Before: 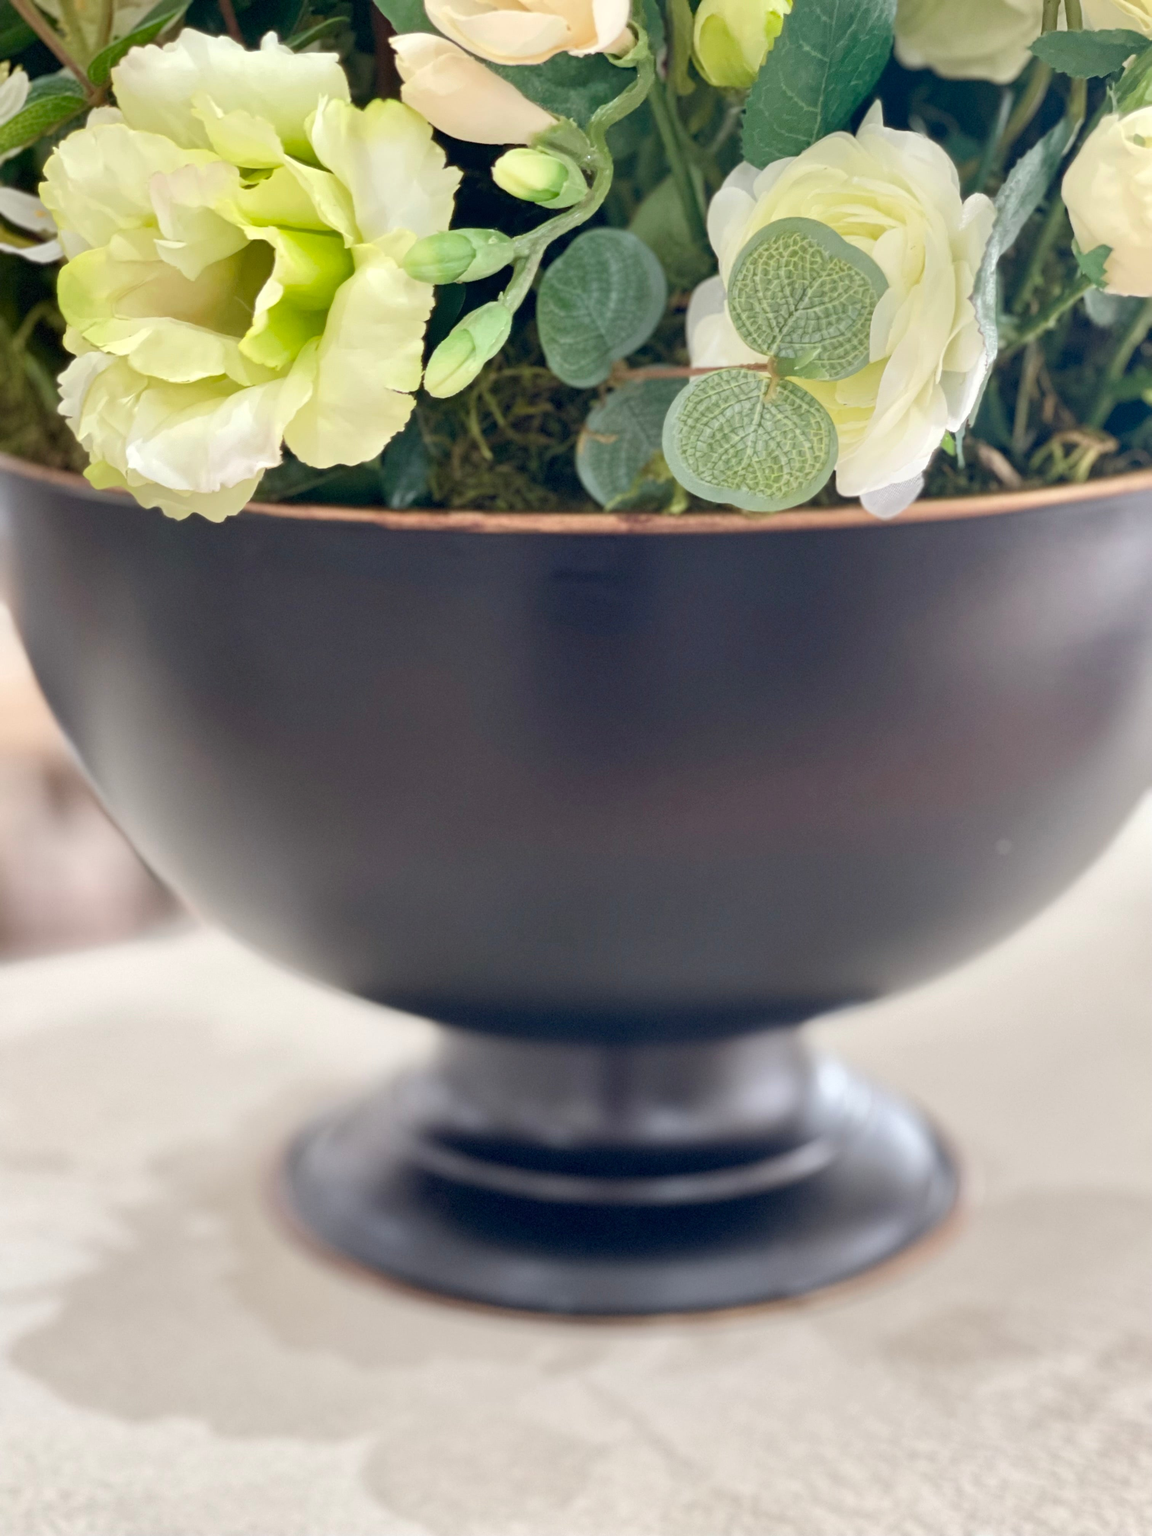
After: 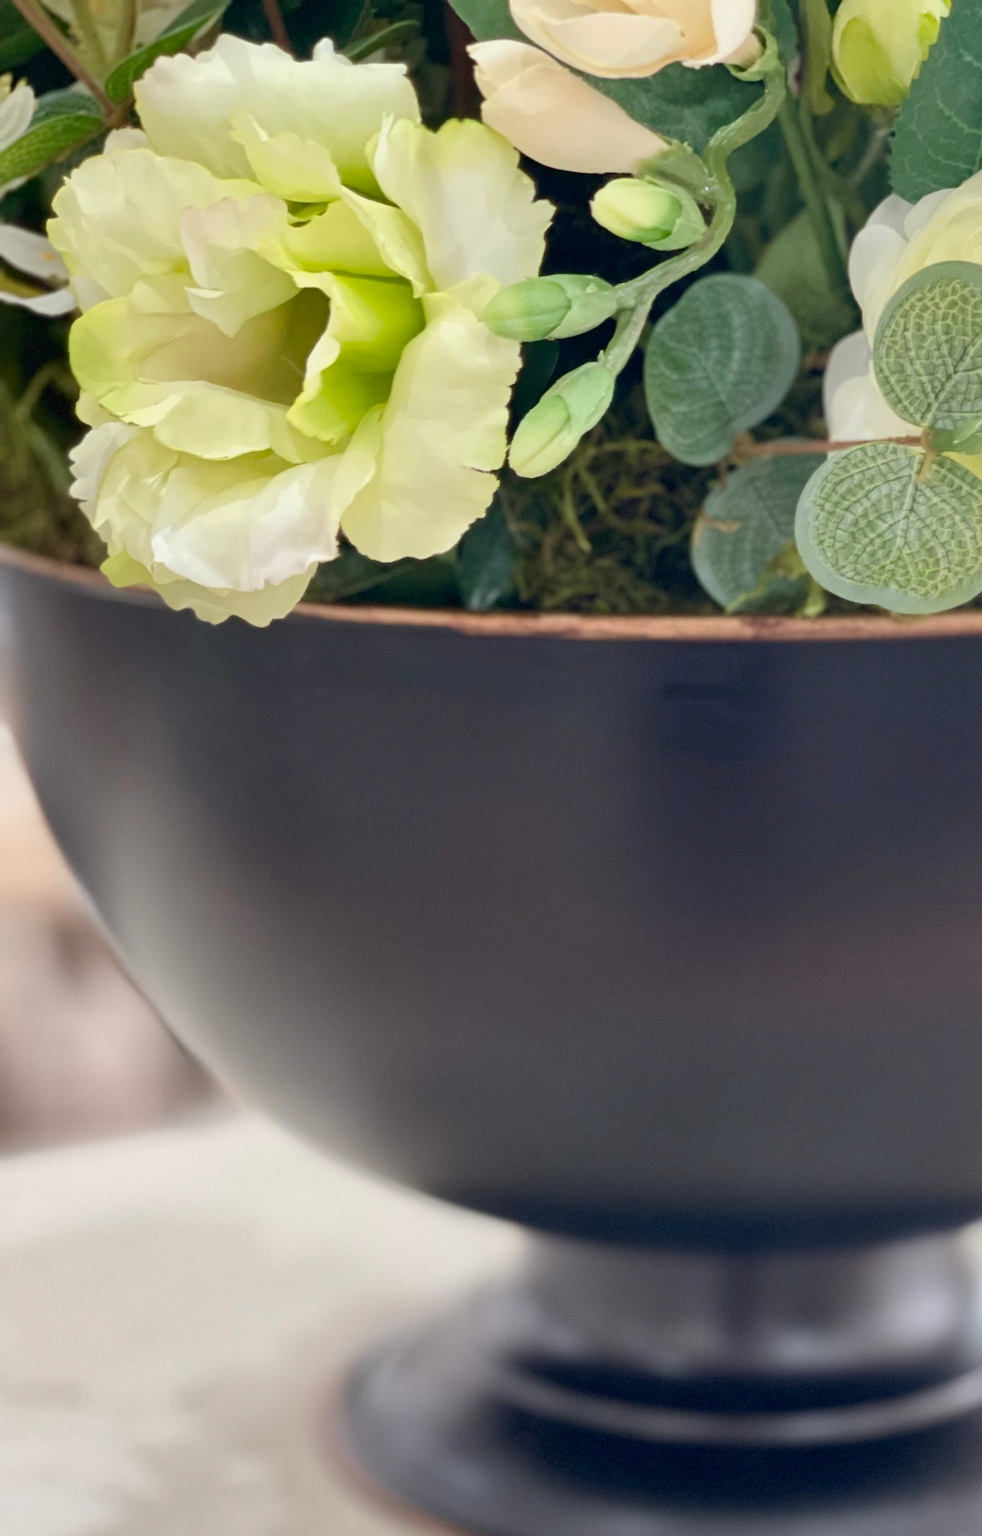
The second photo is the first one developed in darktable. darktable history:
exposure: exposure -0.177 EV, compensate highlight preservation false
crop: right 28.885%, bottom 16.626%
